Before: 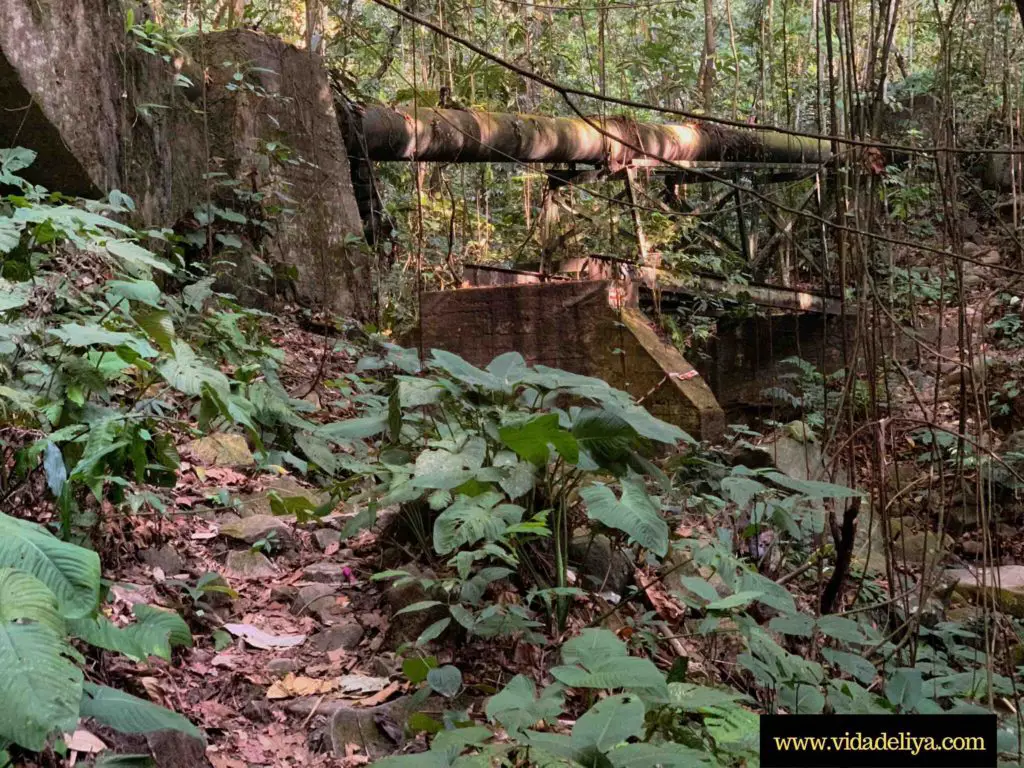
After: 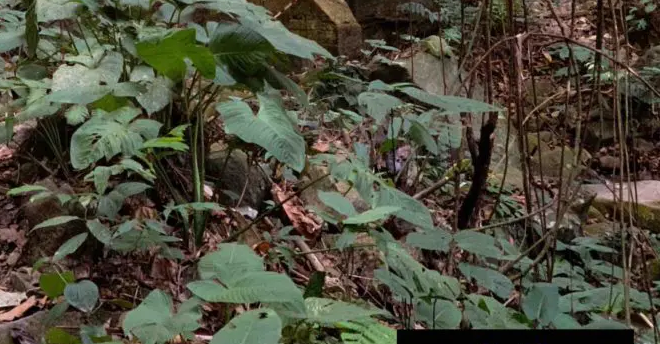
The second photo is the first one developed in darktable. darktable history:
crop and rotate: left 35.509%, top 50.238%, bottom 4.934%
rotate and perspective: crop left 0, crop top 0
